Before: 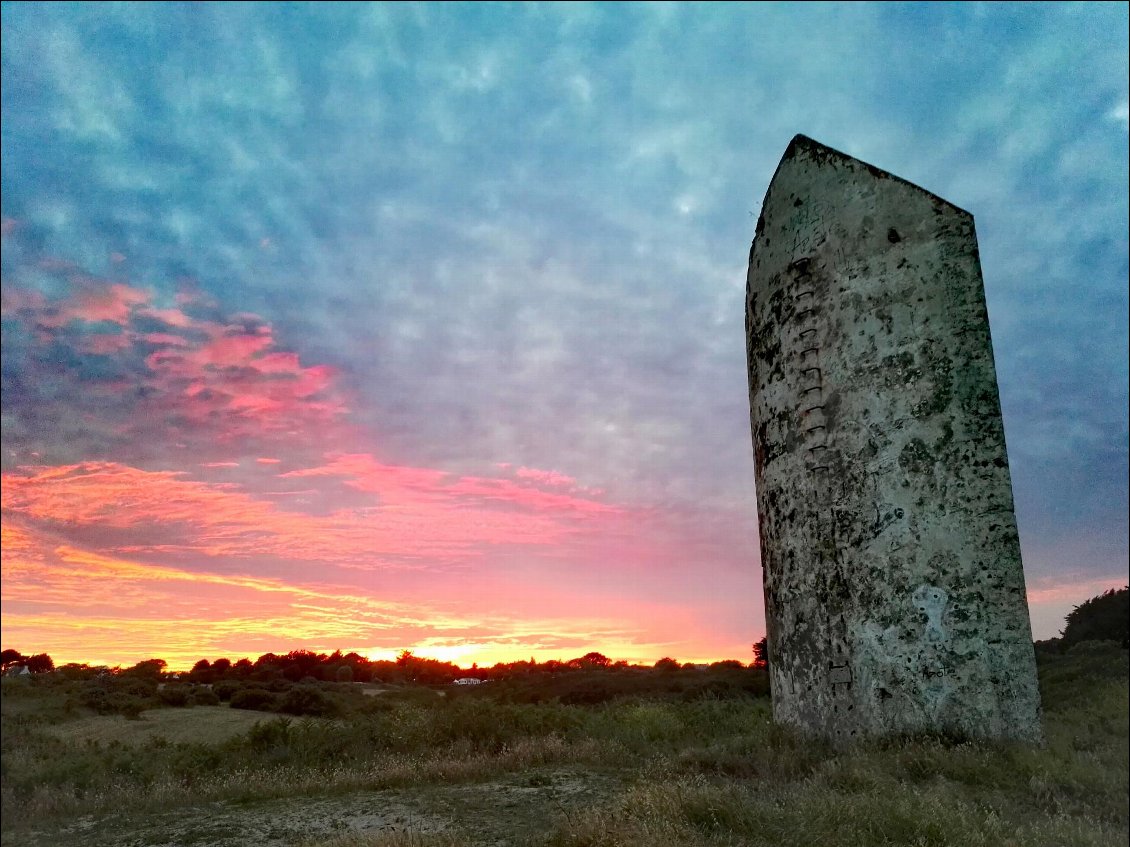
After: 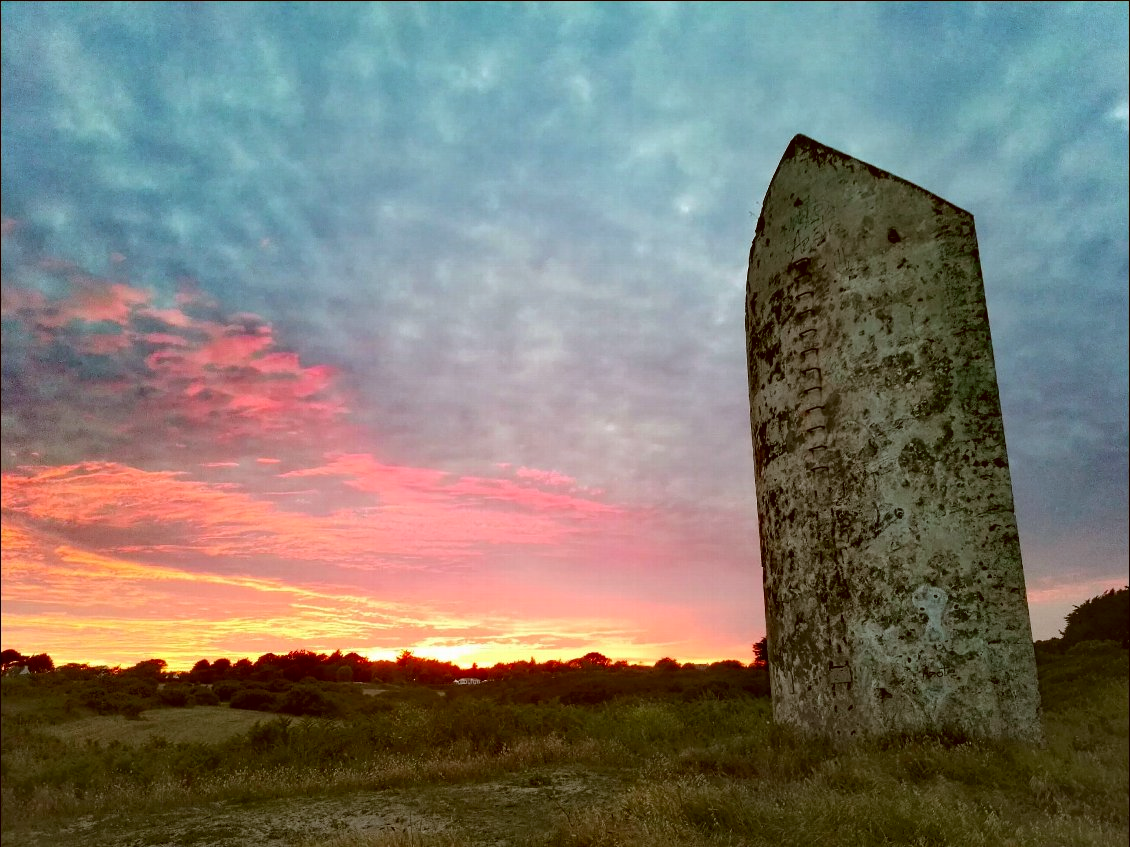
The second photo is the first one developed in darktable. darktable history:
color correction: highlights a* -0.337, highlights b* 0.163, shadows a* 5.18, shadows b* 20.18
tone equalizer: on, module defaults
